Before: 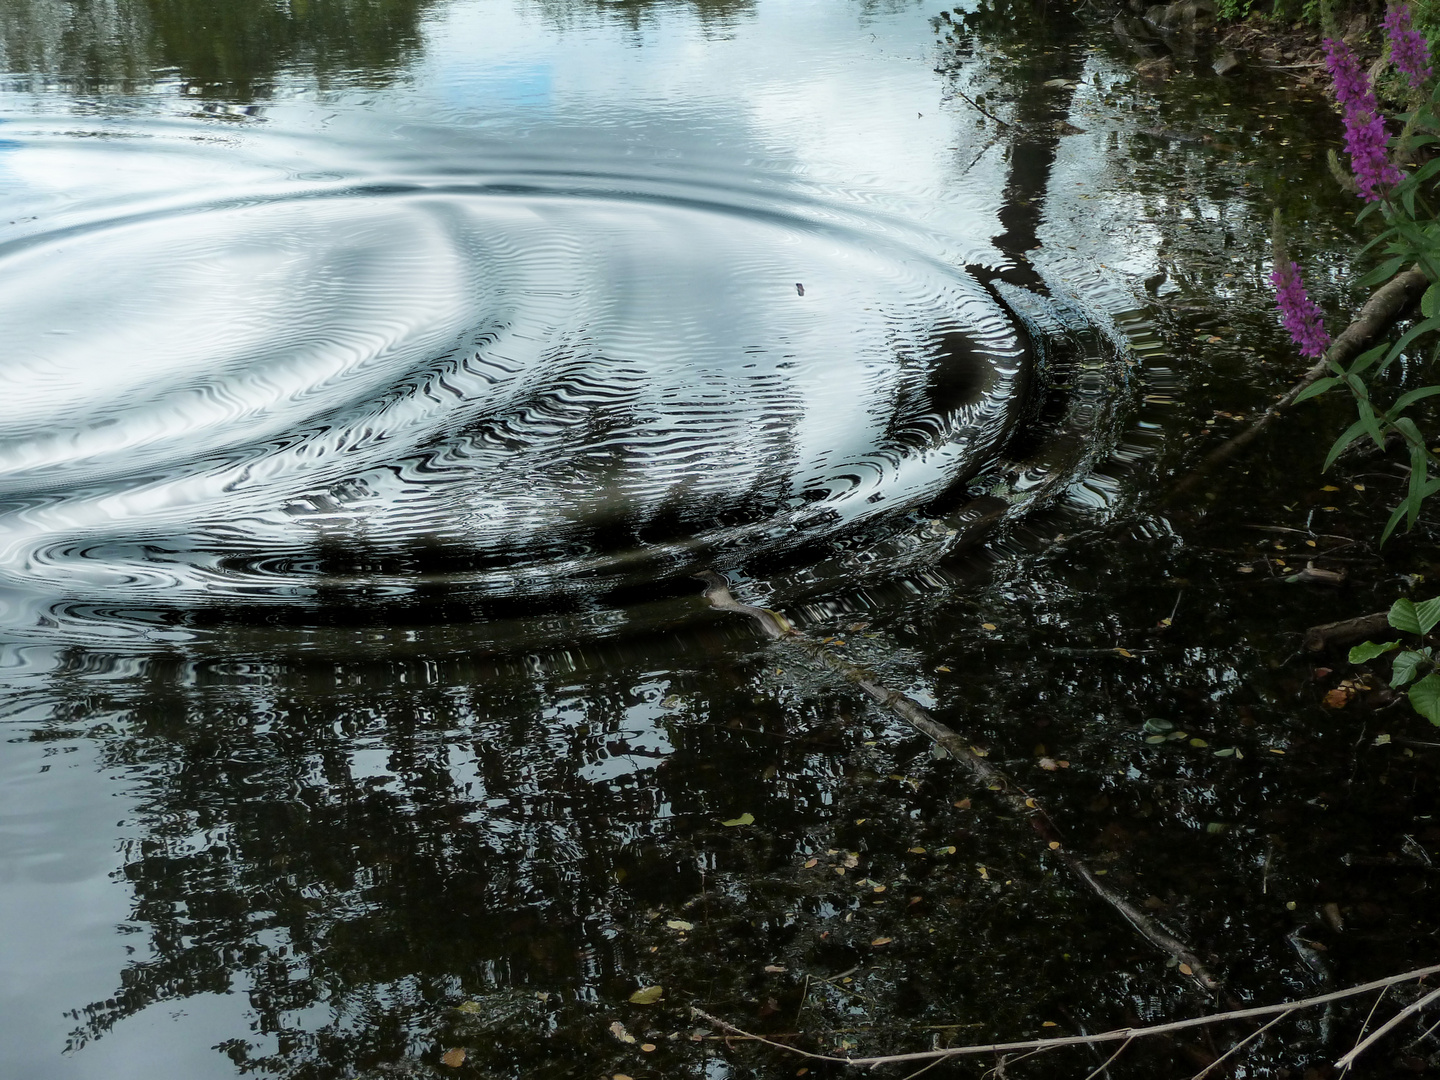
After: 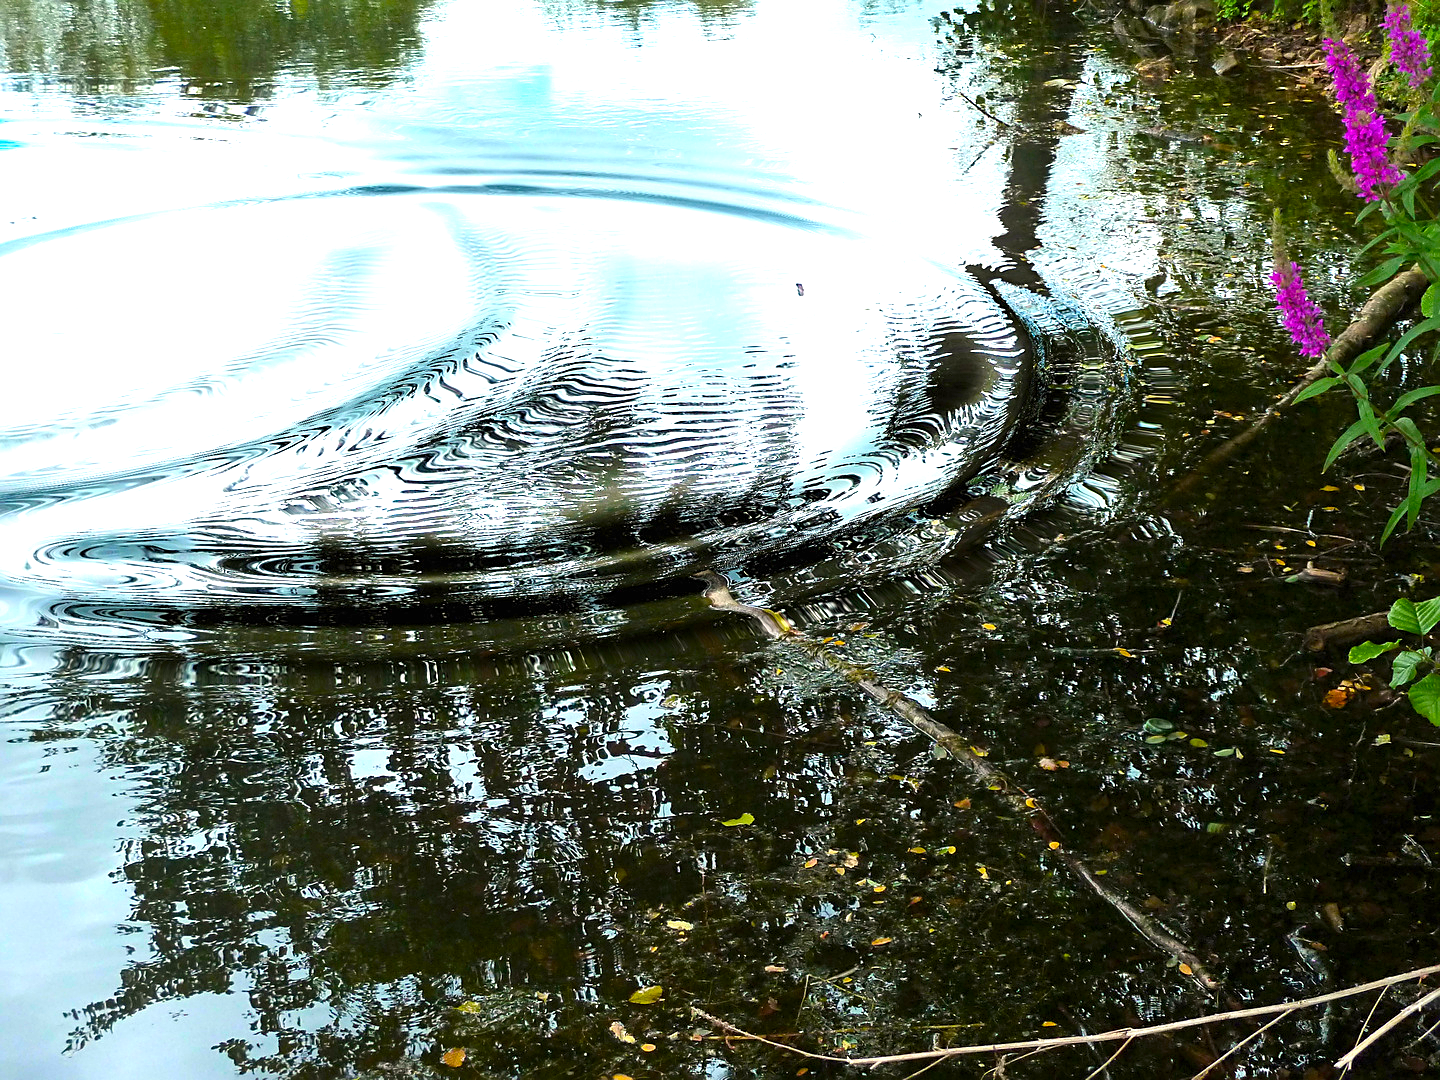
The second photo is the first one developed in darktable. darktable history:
sharpen: on, module defaults
color correction: highlights a* 3.22, highlights b* 1.93, saturation 1.19
exposure: black level correction 0, exposure 0.7 EV, compensate exposure bias true, compensate highlight preservation false
color balance rgb: linear chroma grading › global chroma 15%, perceptual saturation grading › global saturation 30%
